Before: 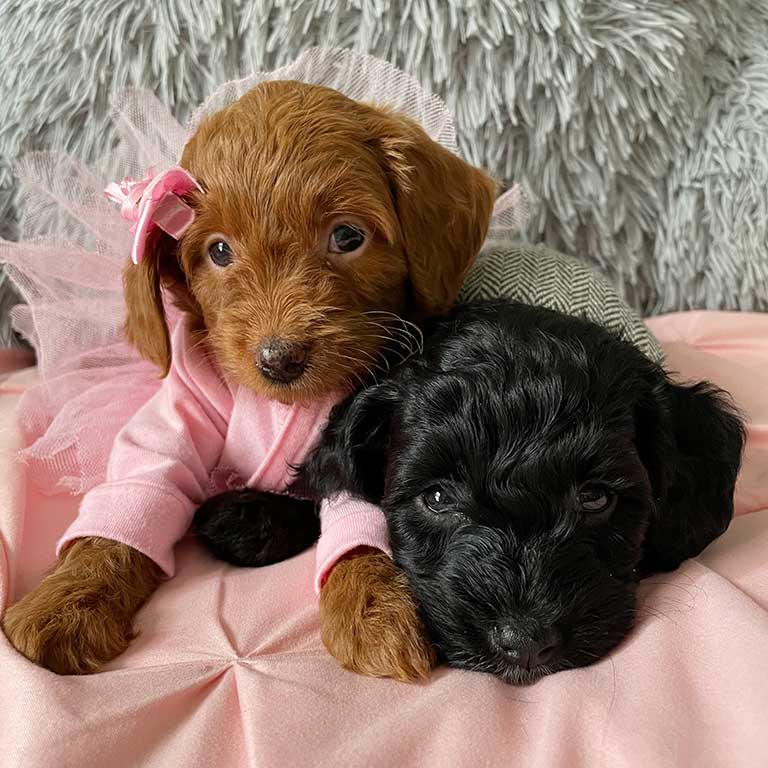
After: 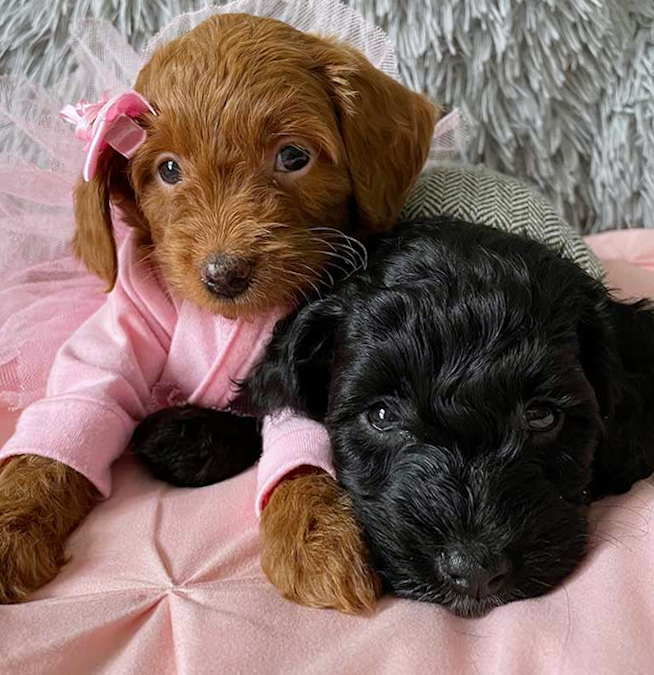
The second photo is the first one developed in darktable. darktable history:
crop and rotate: angle -1.96°, left 3.097%, top 4.154%, right 1.586%, bottom 0.529%
white balance: red 0.984, blue 1.059
rotate and perspective: rotation -1.68°, lens shift (vertical) -0.146, crop left 0.049, crop right 0.912, crop top 0.032, crop bottom 0.96
